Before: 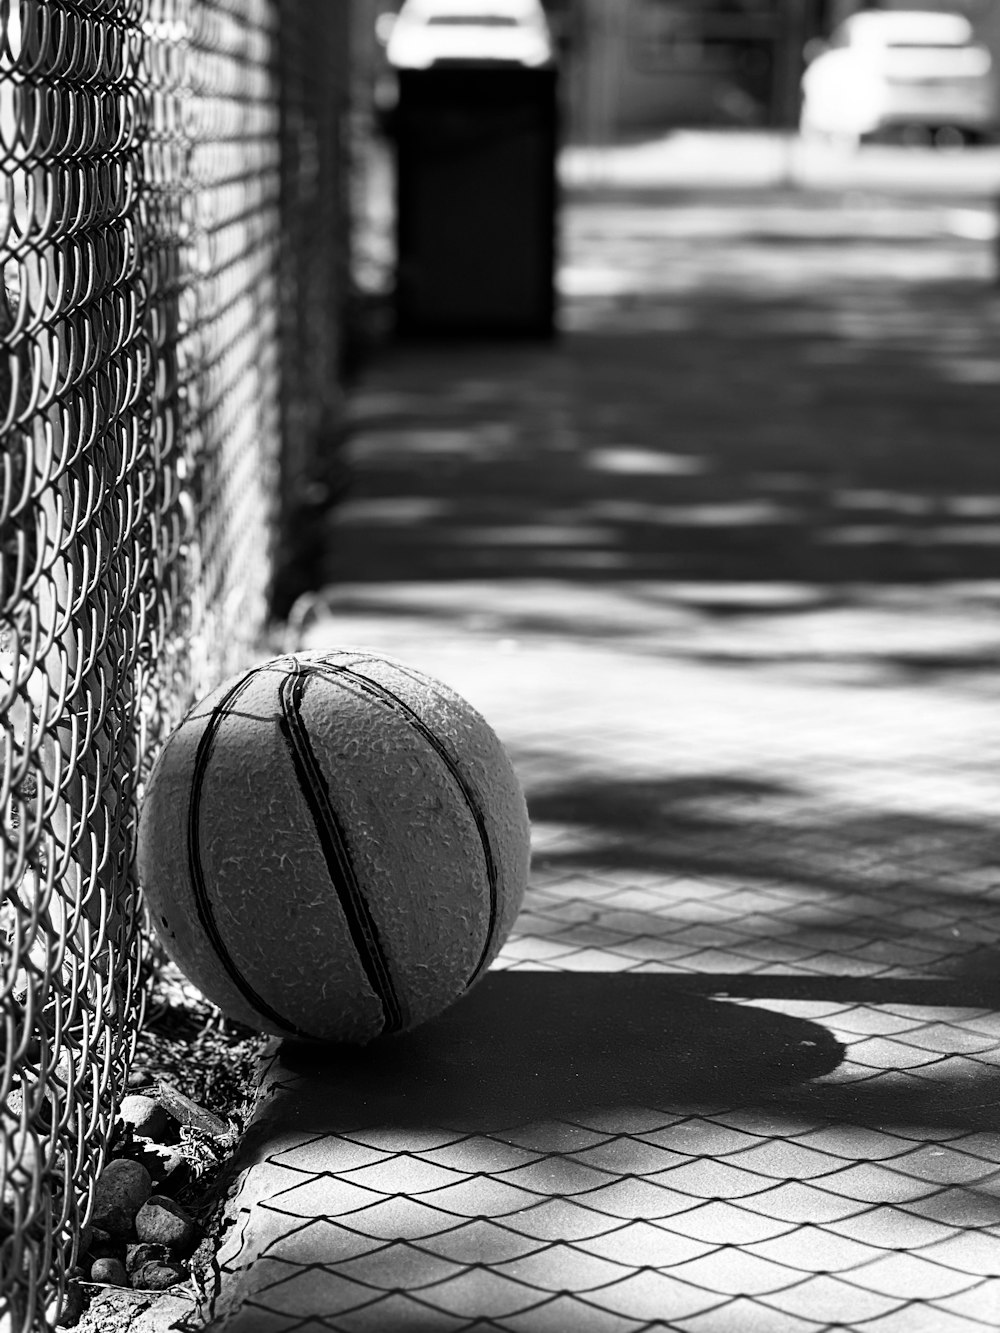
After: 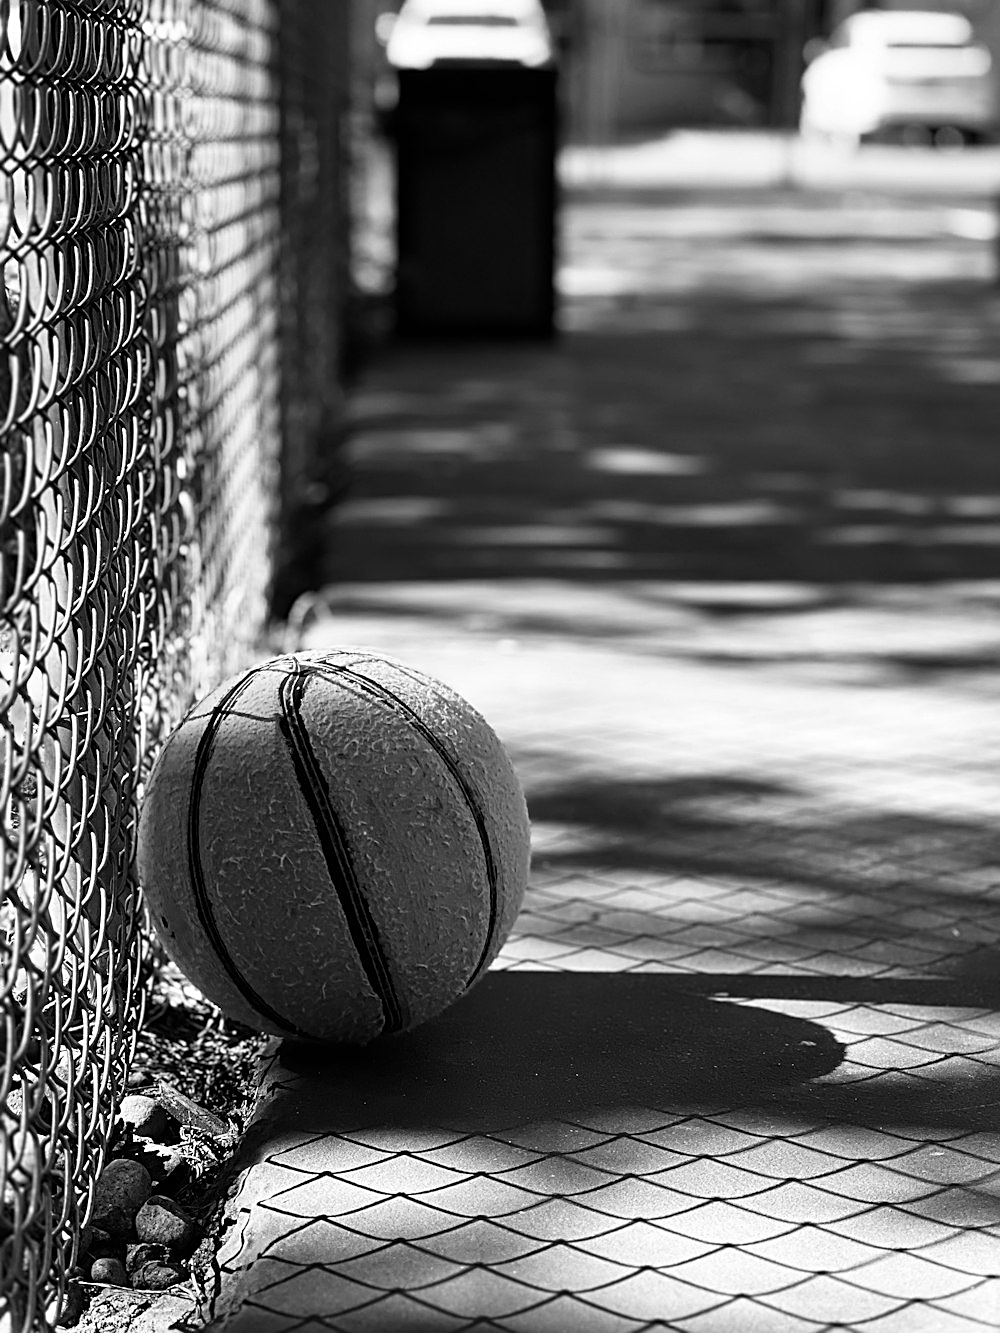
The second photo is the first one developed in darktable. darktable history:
vibrance: vibrance 67%
sharpen: on, module defaults
color zones: curves: ch1 [(0, 0.469) (0.001, 0.469) (0.12, 0.446) (0.248, 0.469) (0.5, 0.5) (0.748, 0.5) (0.999, 0.469) (1, 0.469)]
